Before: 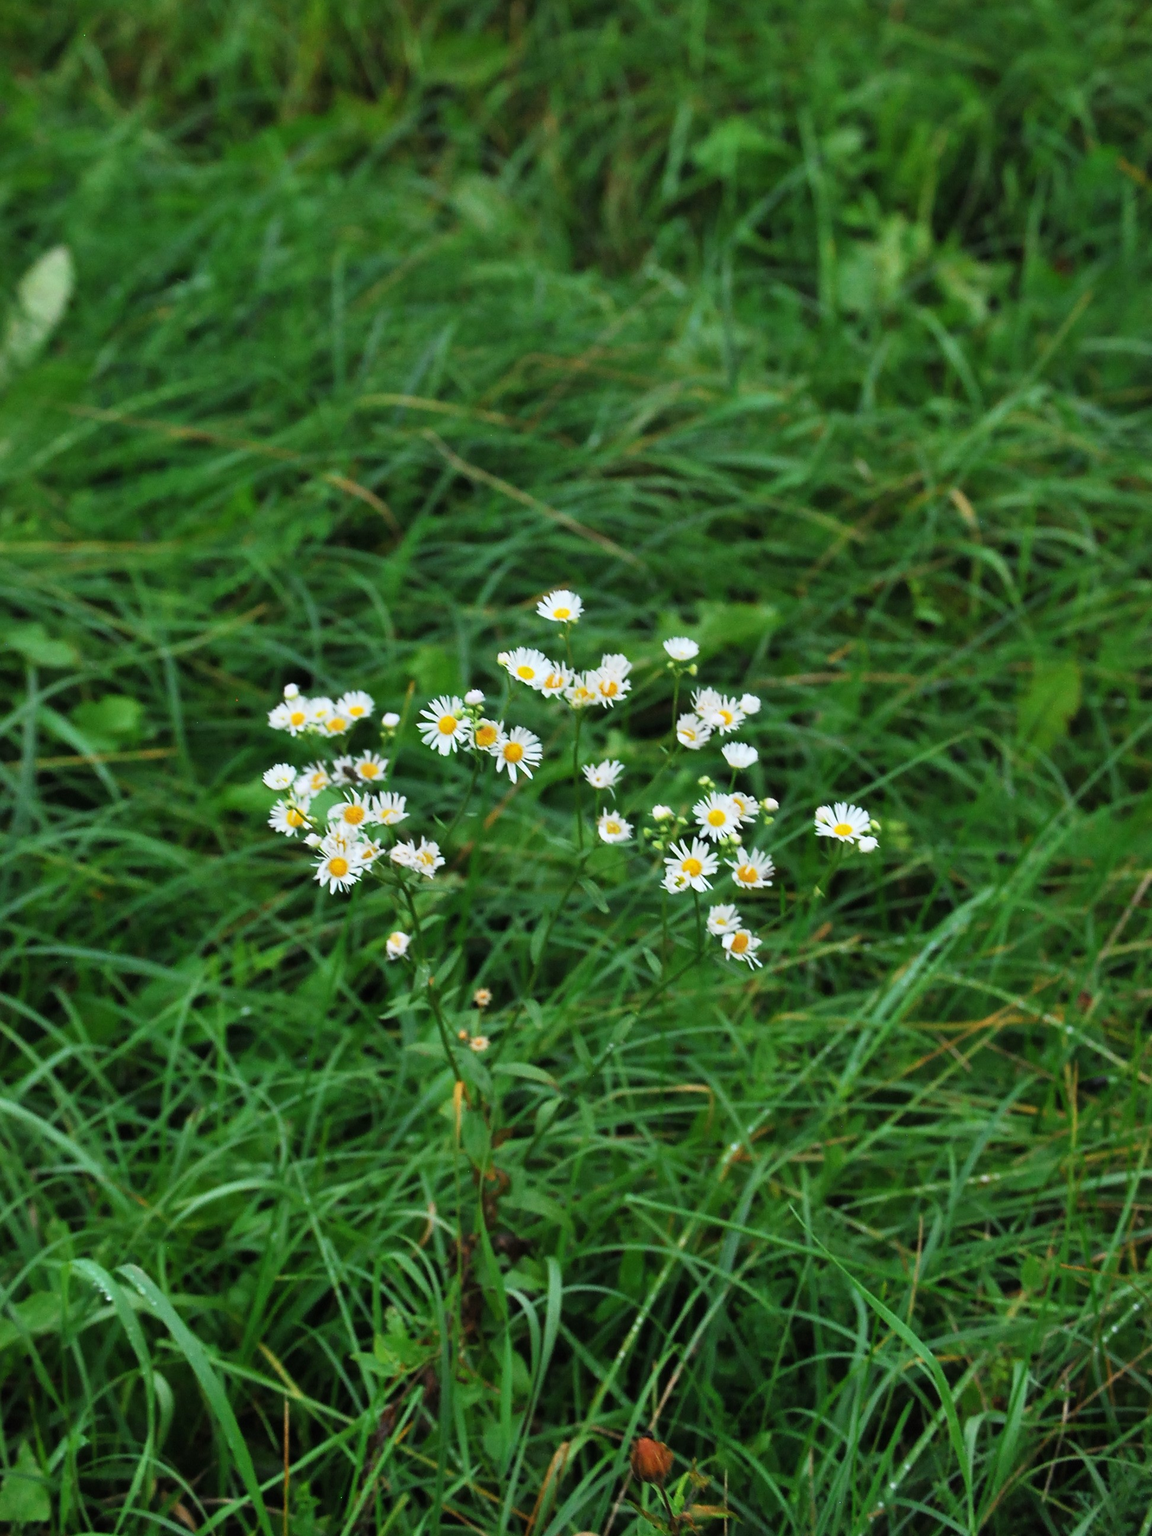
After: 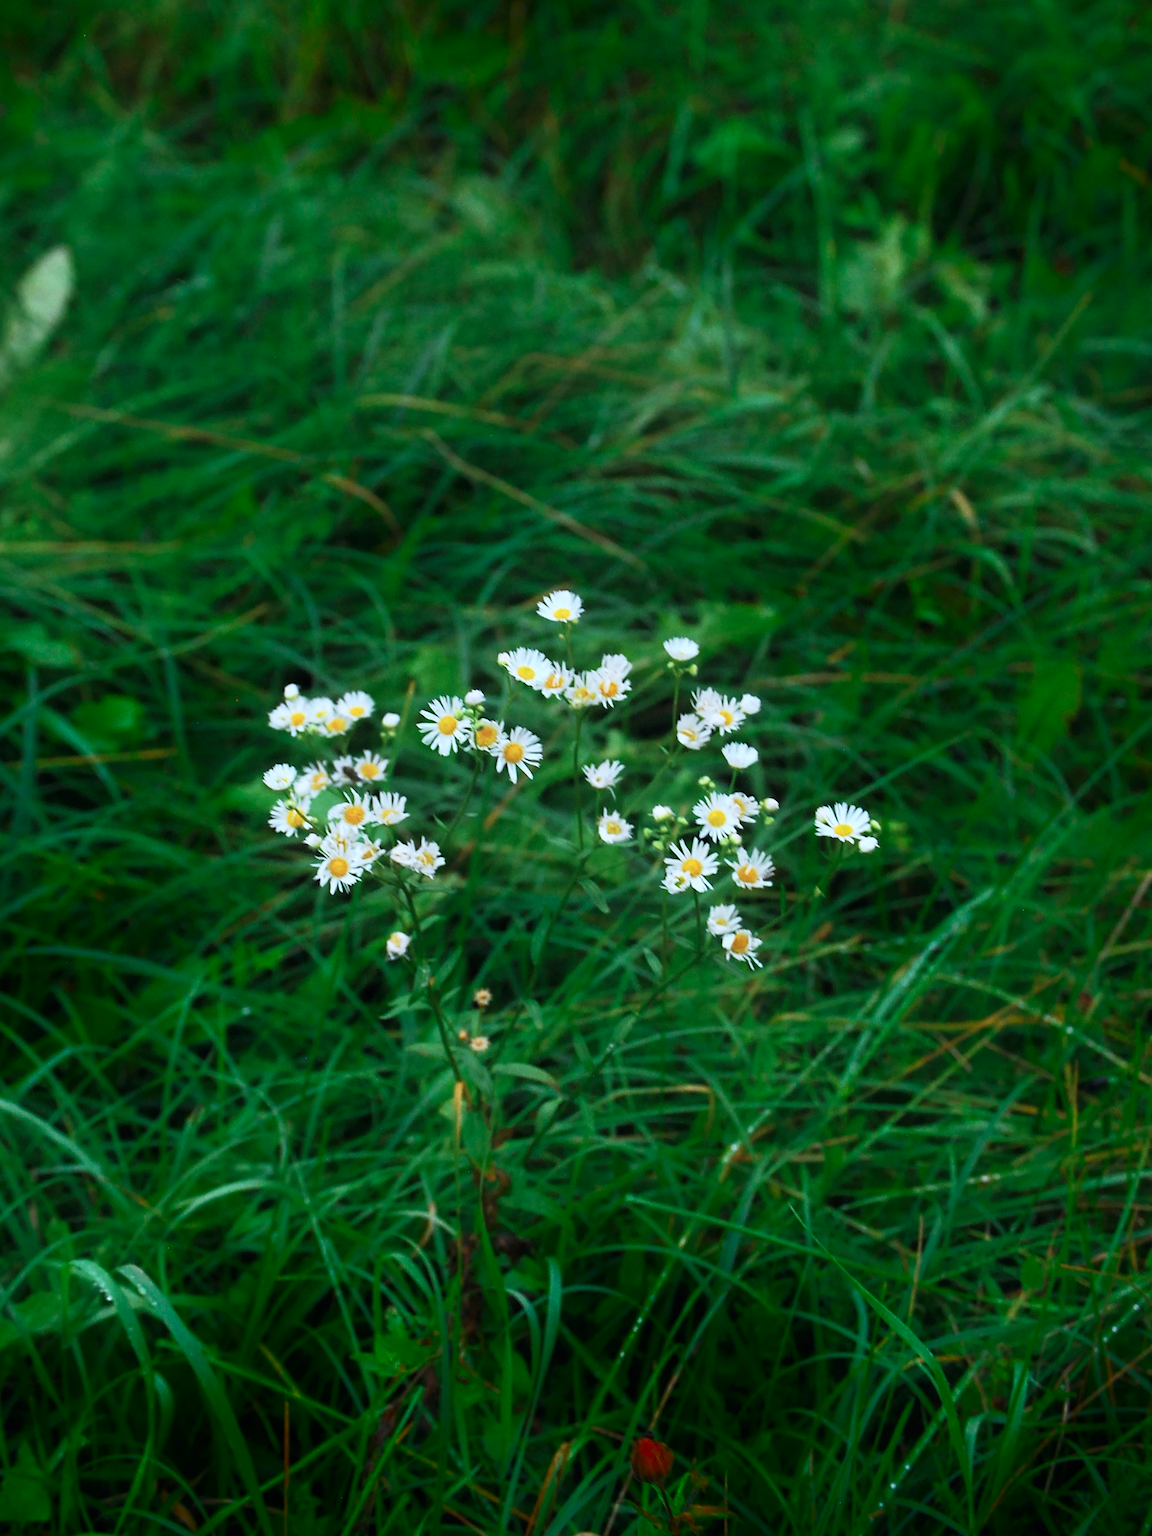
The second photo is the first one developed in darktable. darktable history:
shadows and highlights: shadows -90, highlights 90, soften with gaussian
white balance: red 1.045, blue 0.932
tone equalizer: on, module defaults
color calibration: x 0.38, y 0.391, temperature 4086.74 K
